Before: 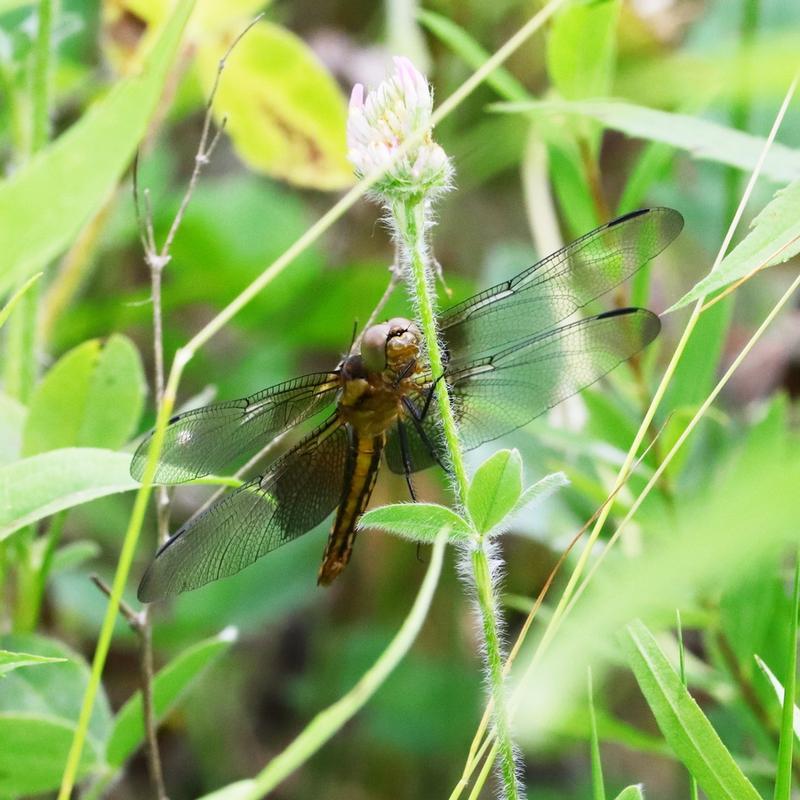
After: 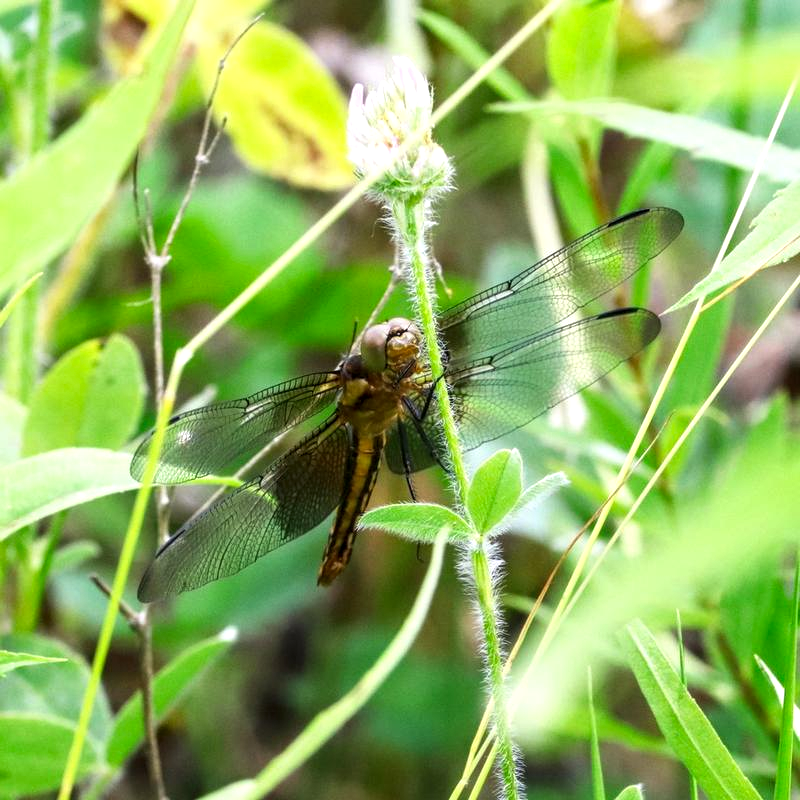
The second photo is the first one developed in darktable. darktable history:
local contrast: on, module defaults
color balance: contrast 10%
